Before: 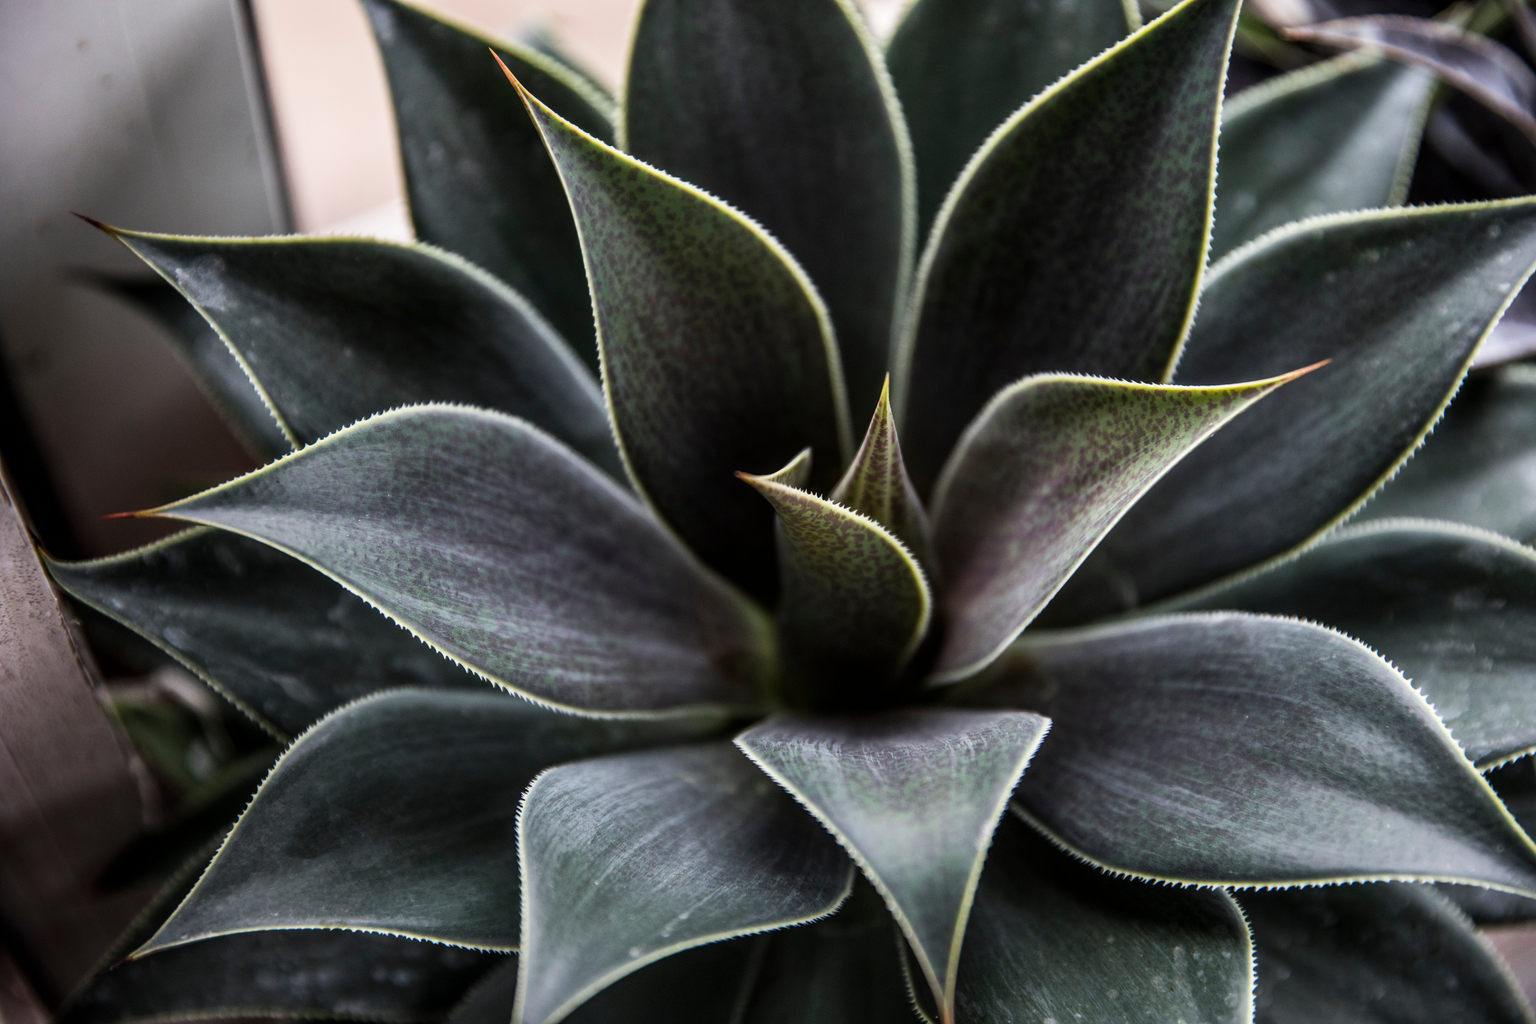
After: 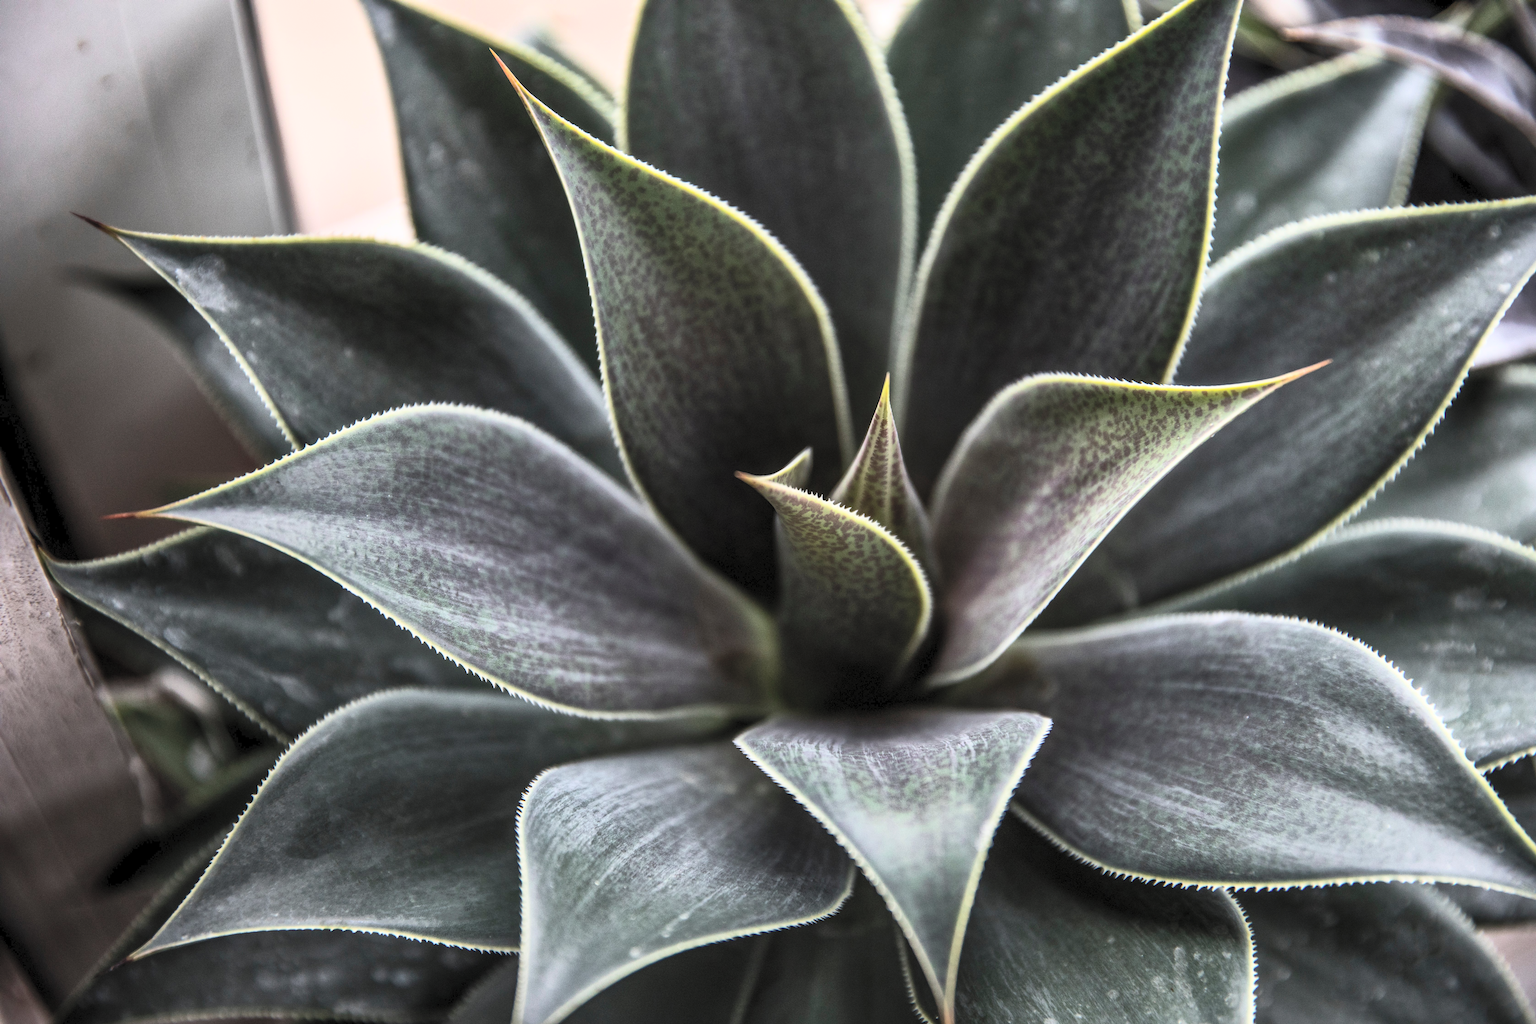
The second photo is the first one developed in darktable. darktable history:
contrast brightness saturation: contrast 0.43, brightness 0.56, saturation -0.19
shadows and highlights: shadows 40, highlights -60
bloom: size 3%, threshold 100%, strength 0%
